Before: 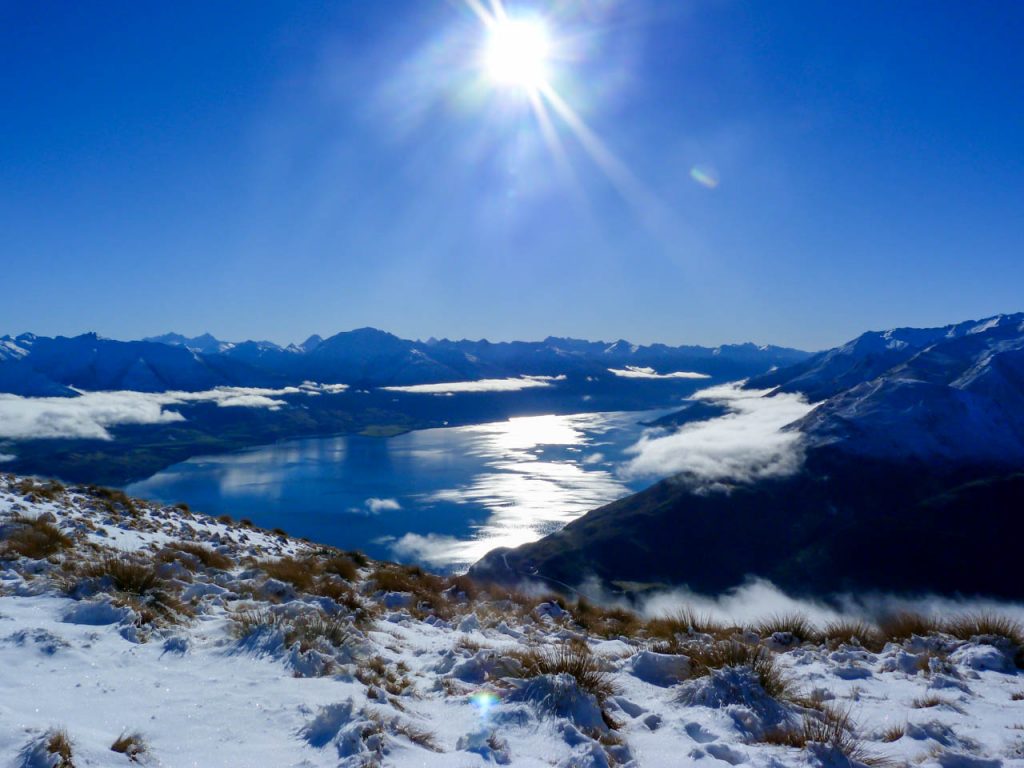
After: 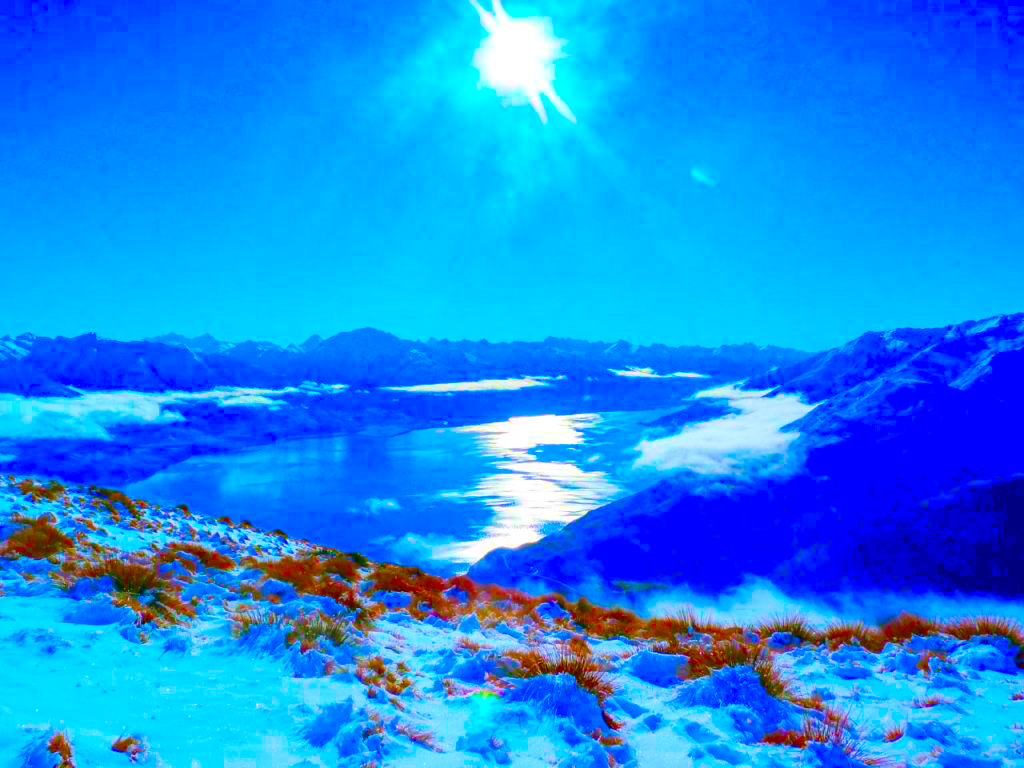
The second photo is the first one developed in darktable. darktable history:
exposure: black level correction 0, exposure 0.868 EV, compensate highlight preservation false
velvia: on, module defaults
color correction: highlights b* 0.011, saturation 2.98
color balance rgb: linear chroma grading › global chroma 14.837%, perceptual saturation grading › global saturation 42.167%, global vibrance 24.126%, contrast -24.783%
contrast brightness saturation: saturation 0.104
